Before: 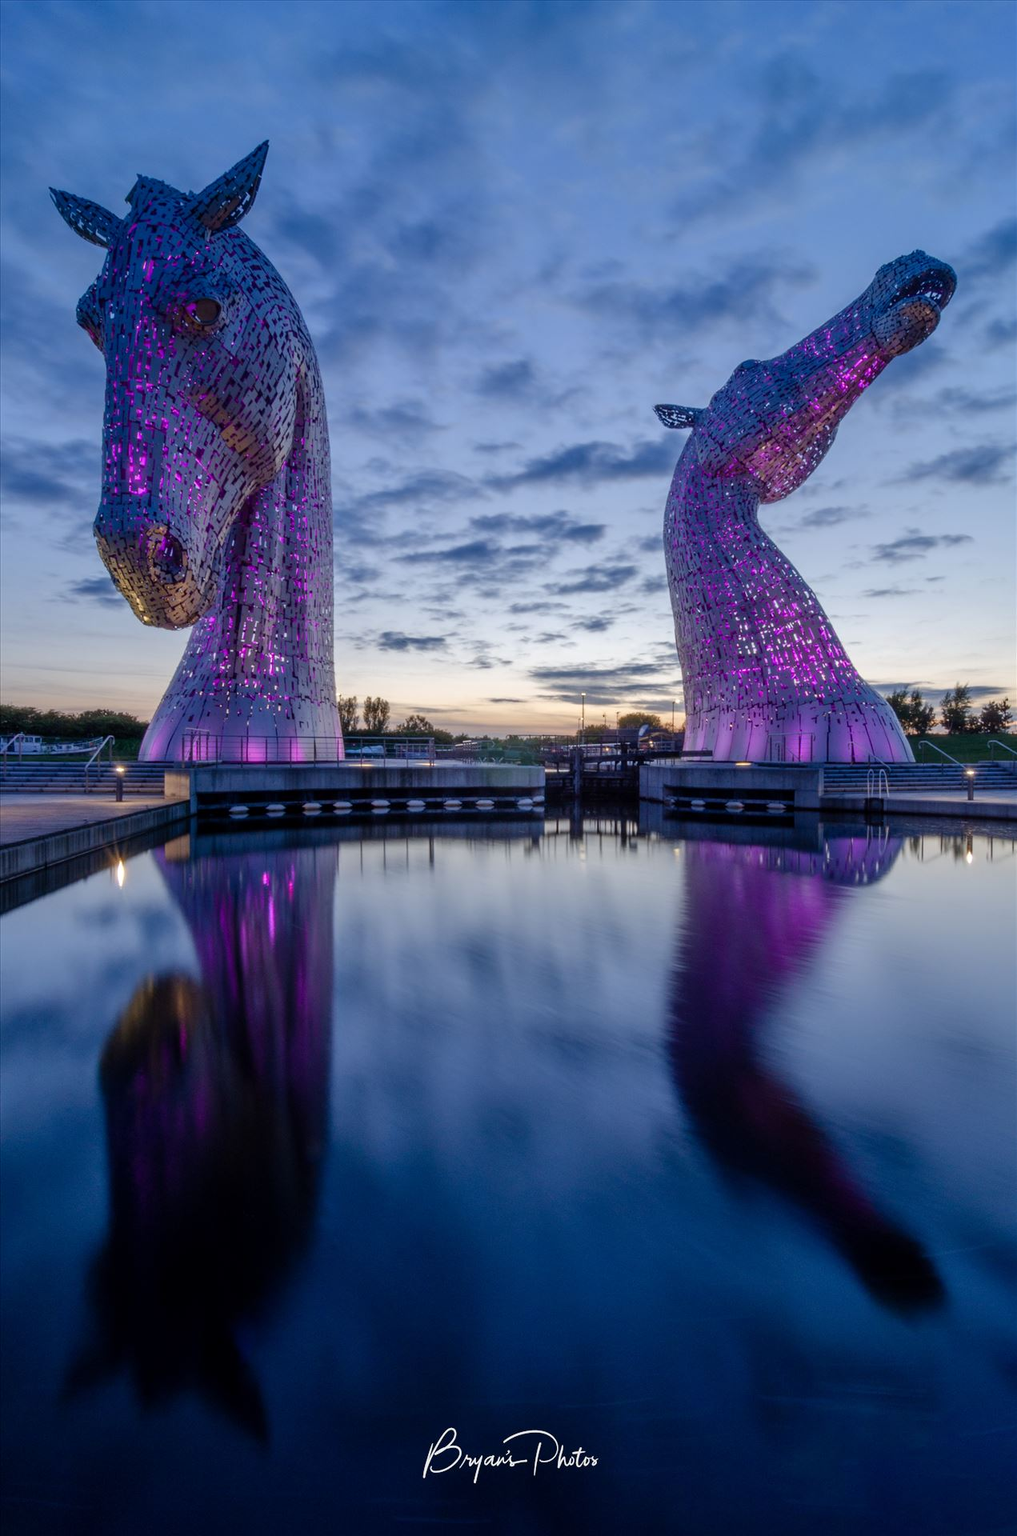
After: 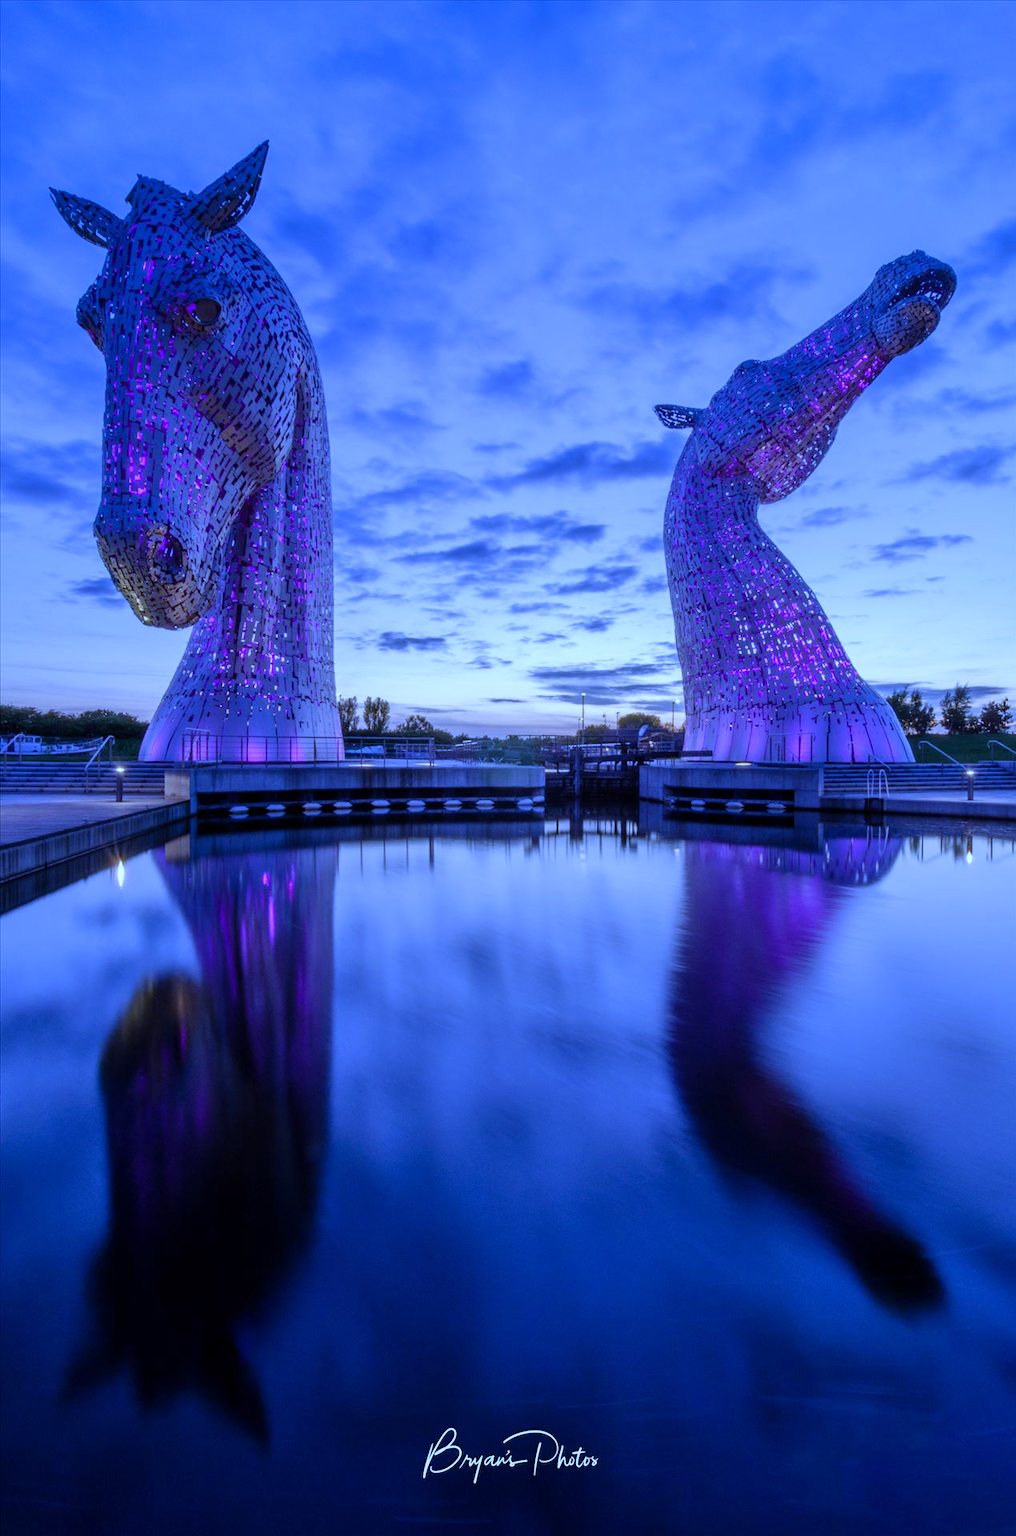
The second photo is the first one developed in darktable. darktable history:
velvia: on, module defaults
white balance: red 0.766, blue 1.537
